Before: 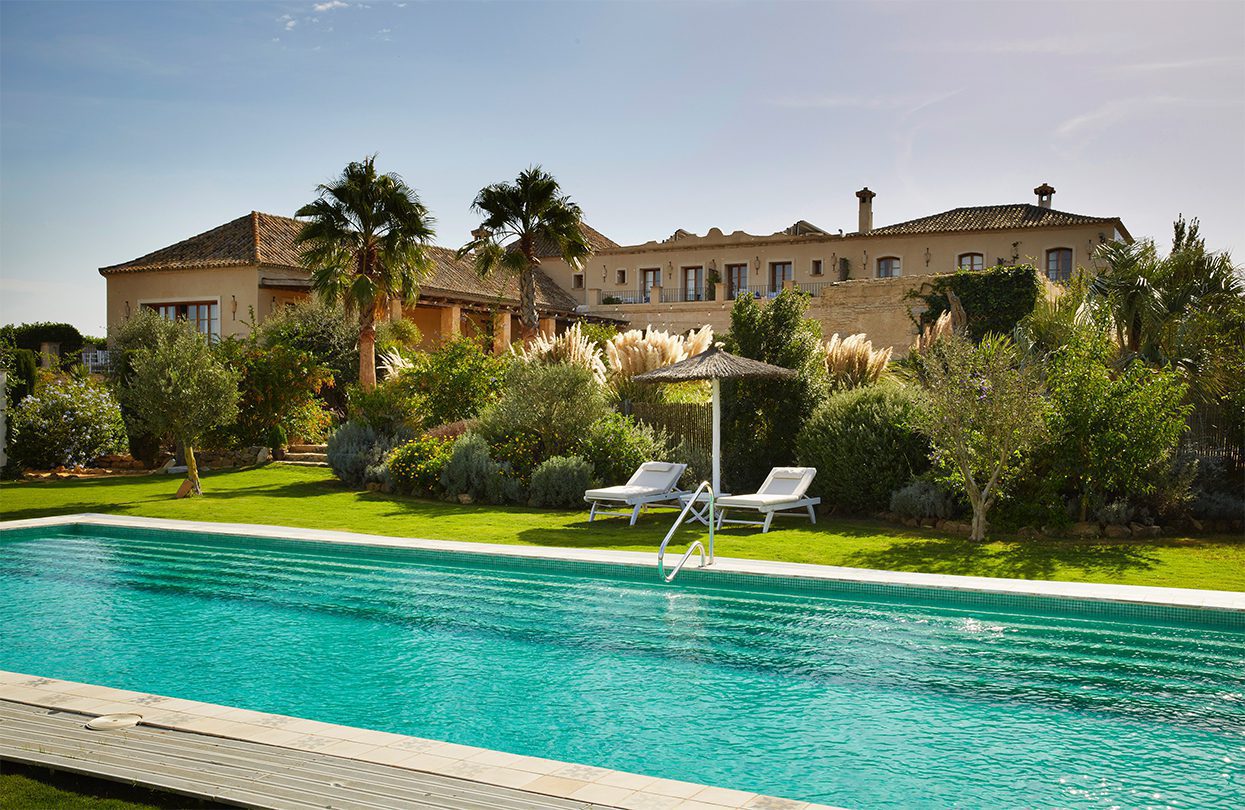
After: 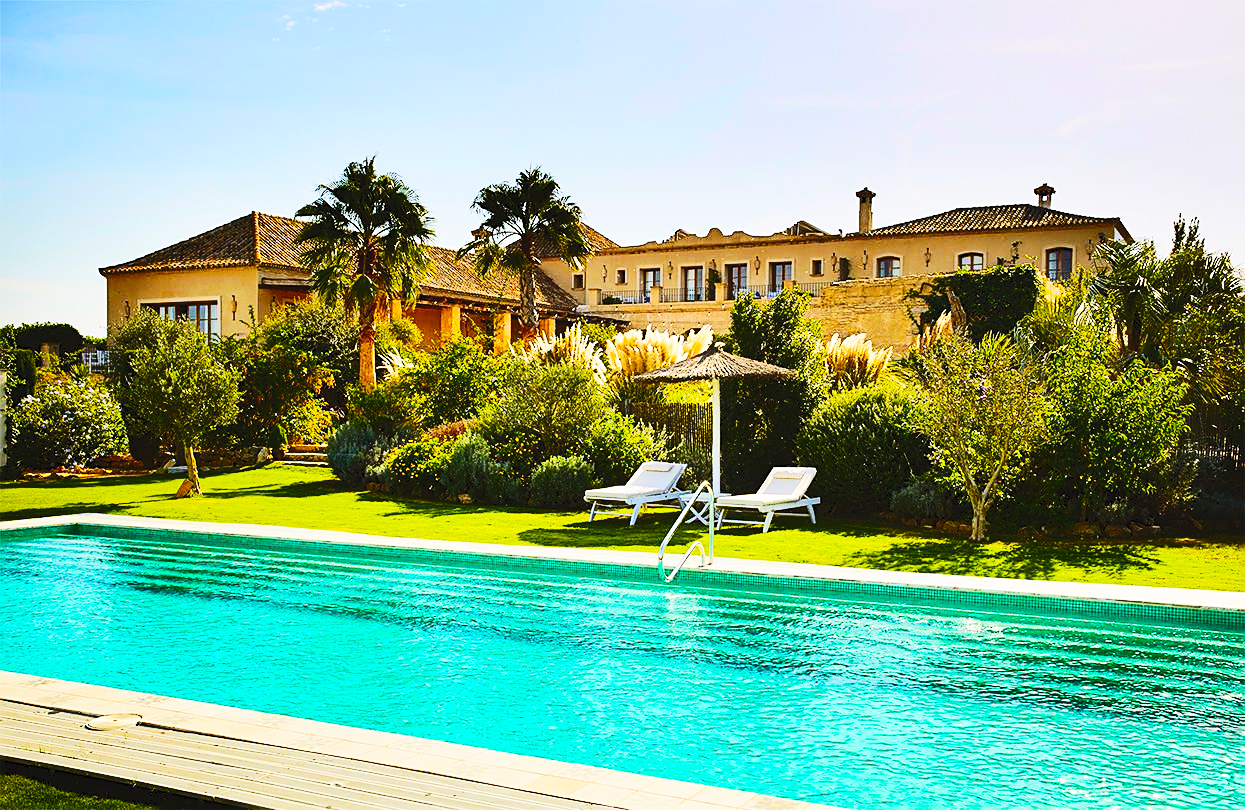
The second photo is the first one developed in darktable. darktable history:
color balance rgb: linear chroma grading › global chroma 19.759%, perceptual saturation grading › global saturation 30.817%
sharpen: on, module defaults
tone curve: curves: ch0 [(0, 0) (0.003, 0.045) (0.011, 0.054) (0.025, 0.069) (0.044, 0.083) (0.069, 0.101) (0.1, 0.119) (0.136, 0.146) (0.177, 0.177) (0.224, 0.221) (0.277, 0.277) (0.335, 0.362) (0.399, 0.452) (0.468, 0.571) (0.543, 0.666) (0.623, 0.758) (0.709, 0.853) (0.801, 0.896) (0.898, 0.945) (1, 1)], color space Lab, independent channels, preserve colors none
velvia: on, module defaults
base curve: curves: ch0 [(0, 0) (0.036, 0.025) (0.121, 0.166) (0.206, 0.329) (0.605, 0.79) (1, 1)], preserve colors none
